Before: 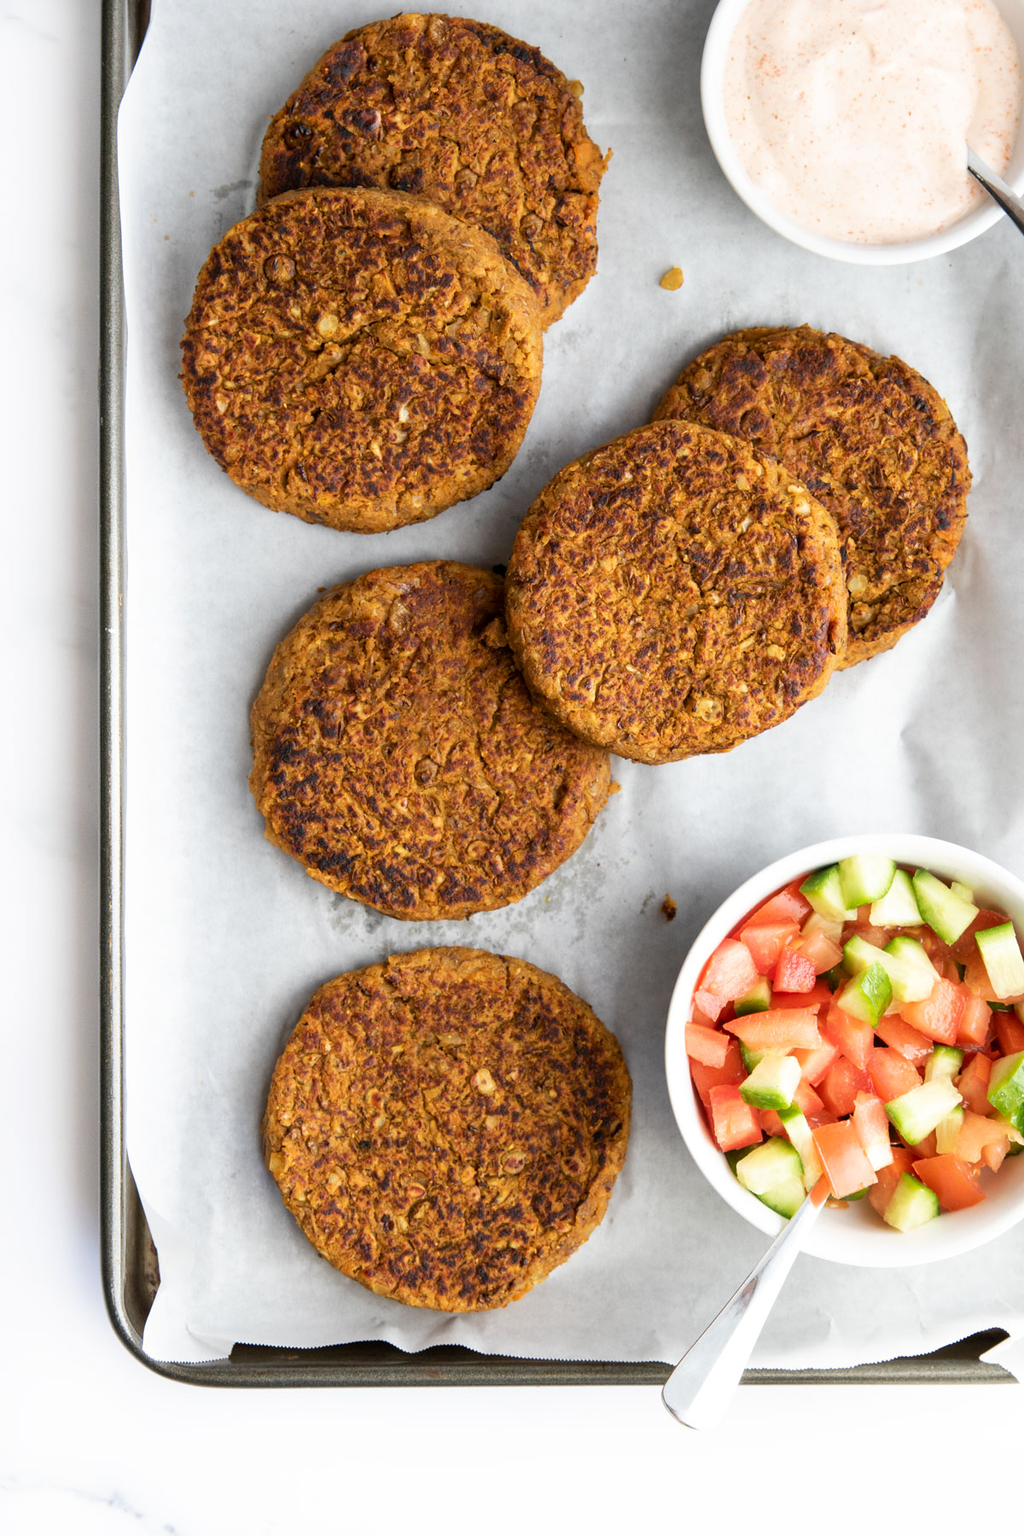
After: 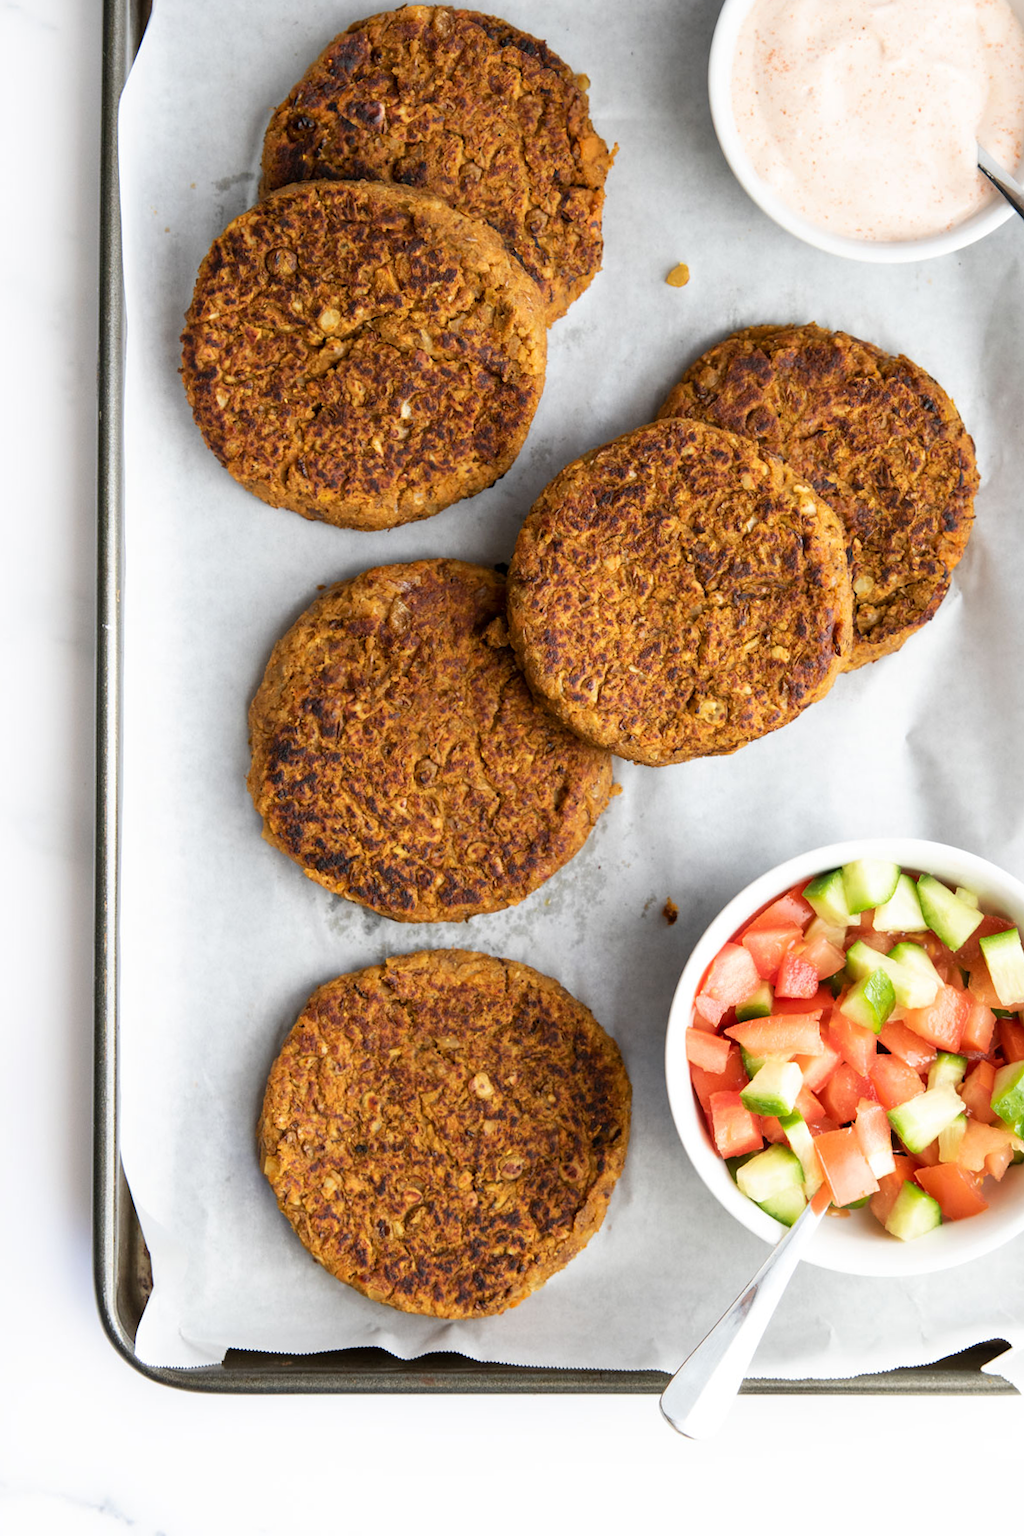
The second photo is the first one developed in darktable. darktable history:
crop and rotate: angle -0.414°
